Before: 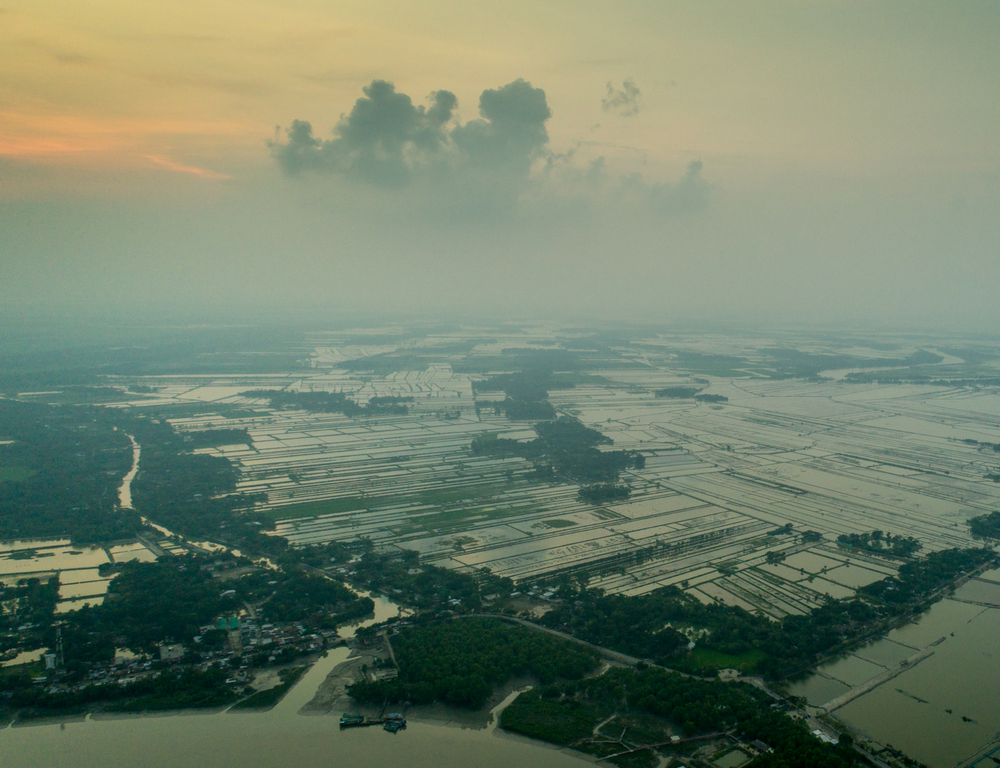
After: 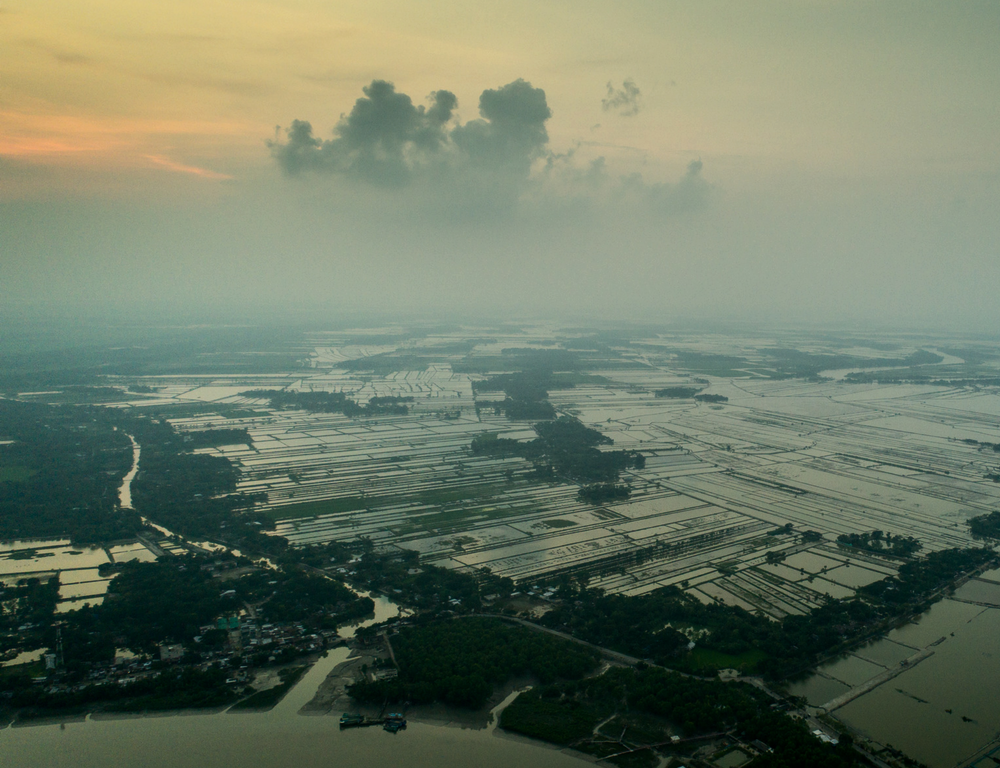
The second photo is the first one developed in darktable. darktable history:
tone equalizer: -8 EV -0.75 EV, -7 EV -0.7 EV, -6 EV -0.6 EV, -5 EV -0.4 EV, -3 EV 0.4 EV, -2 EV 0.6 EV, -1 EV 0.7 EV, +0 EV 0.75 EV, edges refinement/feathering 500, mask exposure compensation -1.57 EV, preserve details no
exposure: exposure -0.462 EV, compensate highlight preservation false
